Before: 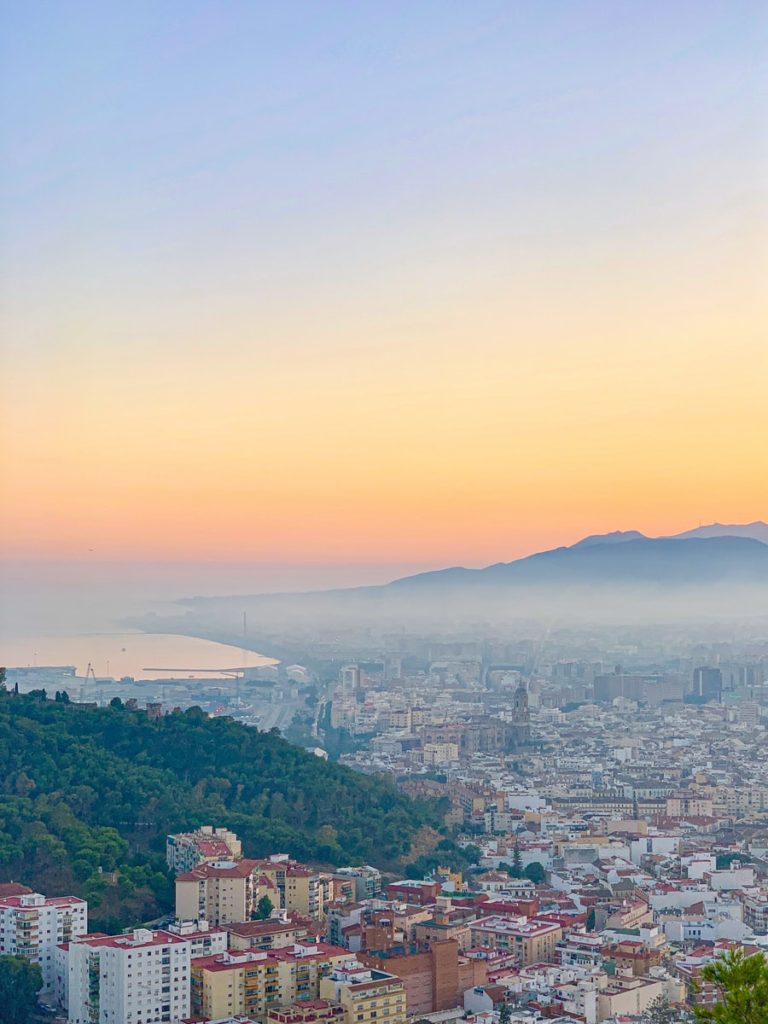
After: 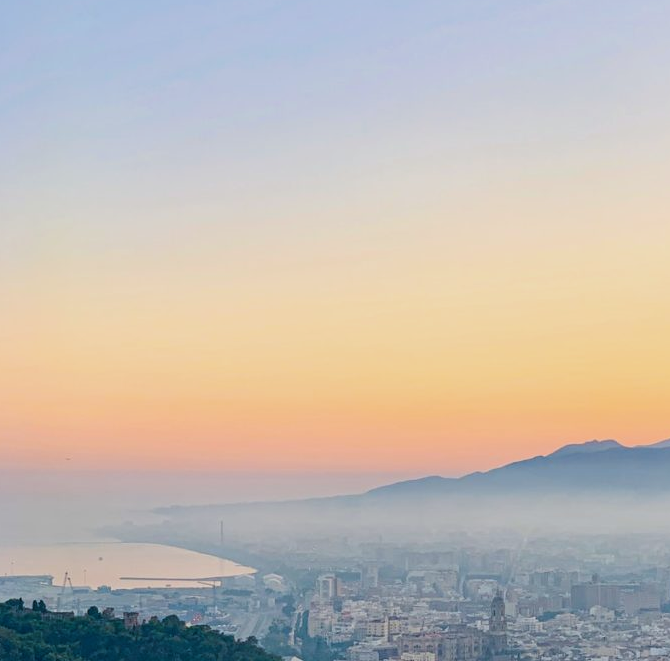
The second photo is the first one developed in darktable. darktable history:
crop: left 3.015%, top 8.969%, right 9.647%, bottom 26.457%
filmic rgb: black relative exposure -8.07 EV, white relative exposure 3 EV, hardness 5.35, contrast 1.25
white balance: red 1, blue 1
exposure: exposure -0.242 EV, compensate highlight preservation false
